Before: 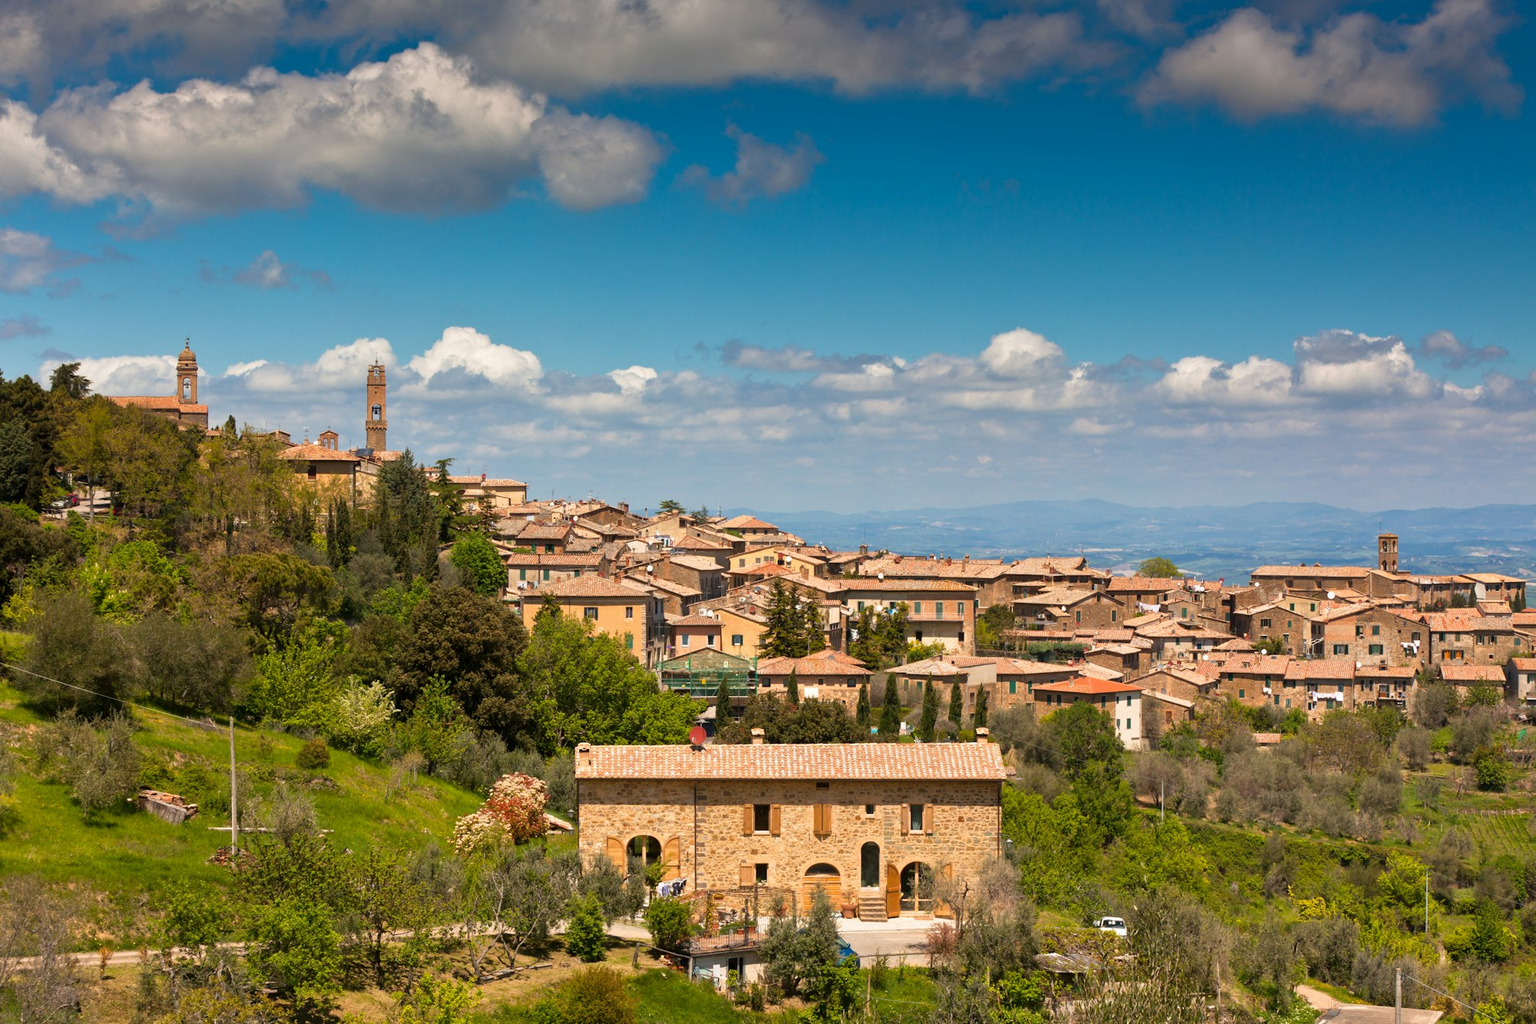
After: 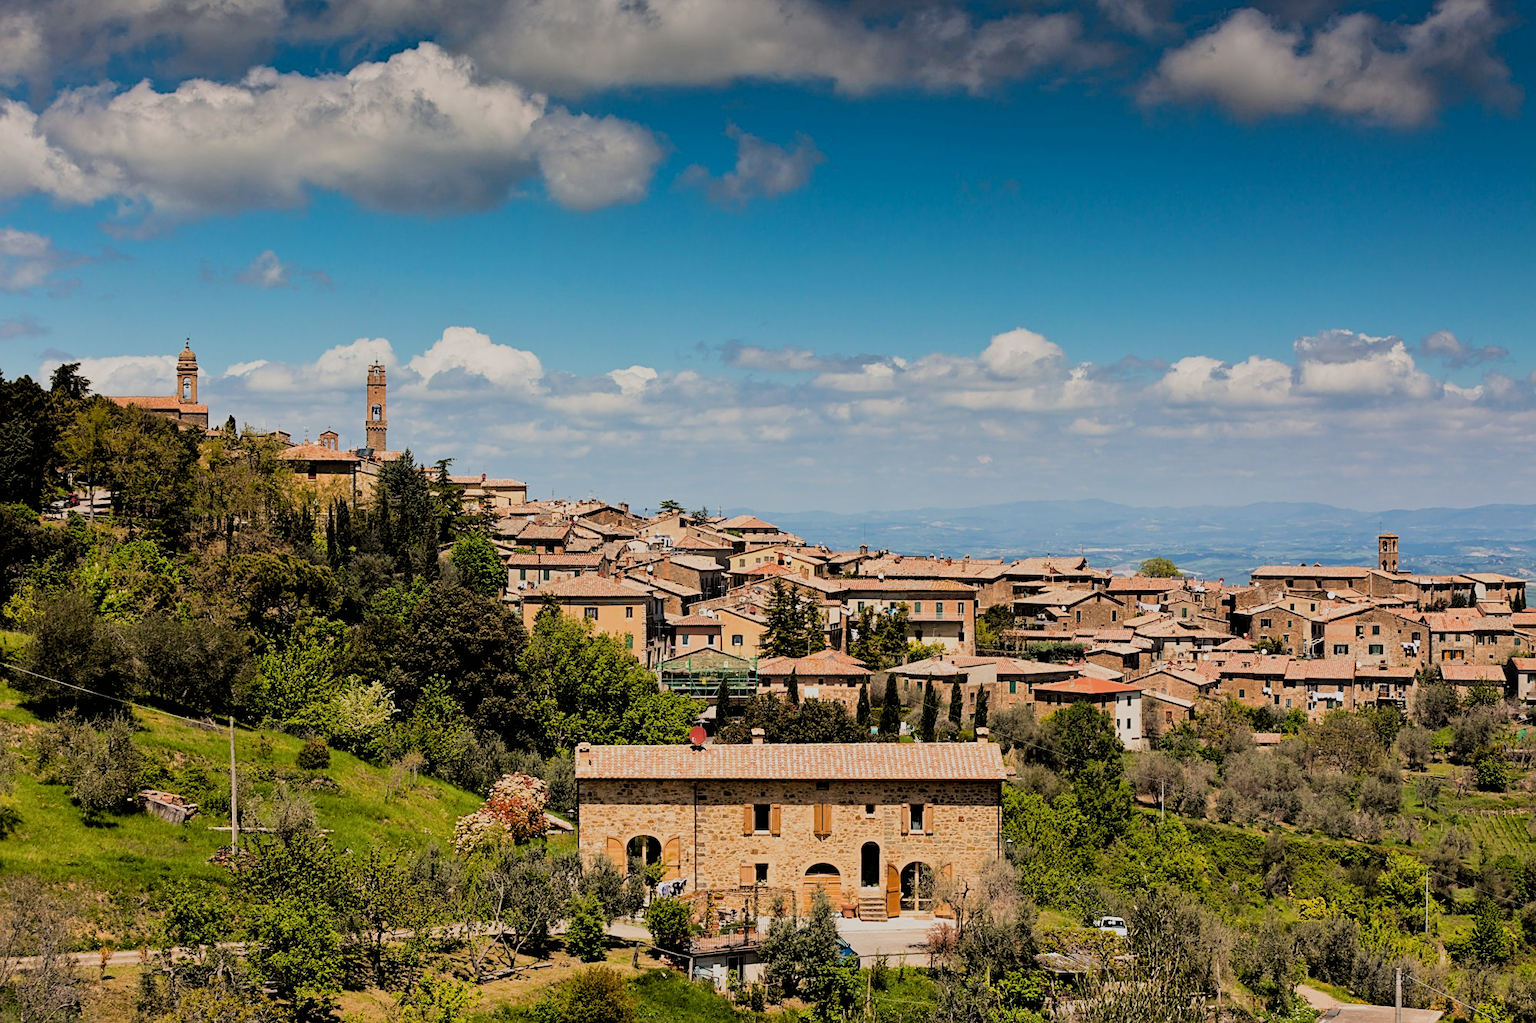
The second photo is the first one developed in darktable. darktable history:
sharpen: on, module defaults
filmic rgb: black relative exposure -3.18 EV, white relative exposure 7.03 EV, hardness 1.47, contrast 1.351, iterations of high-quality reconstruction 0
